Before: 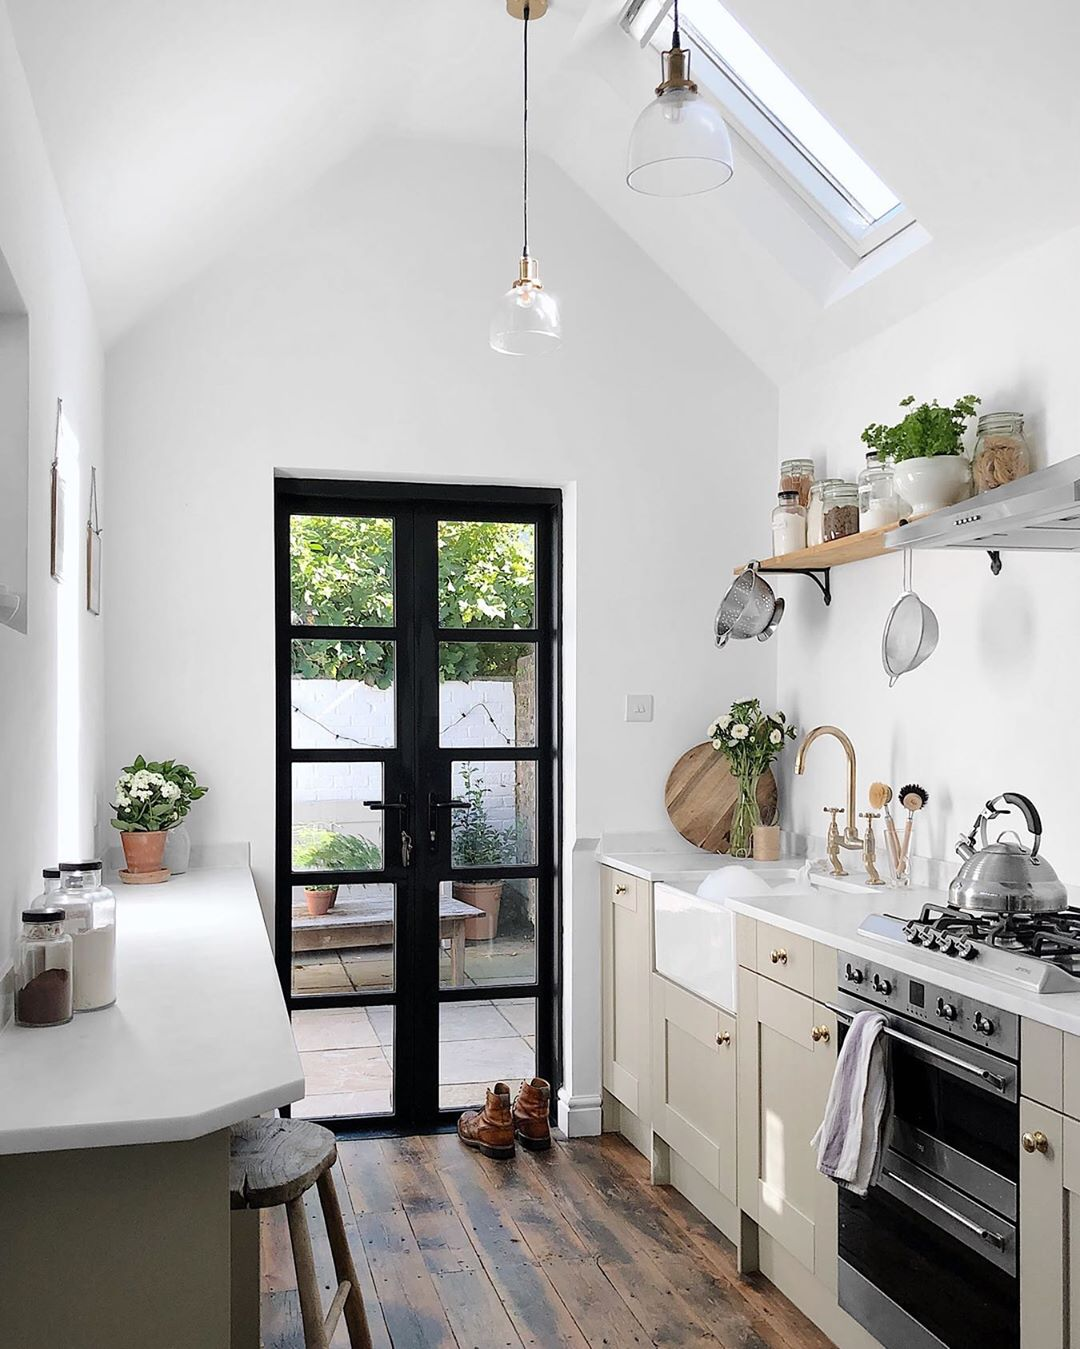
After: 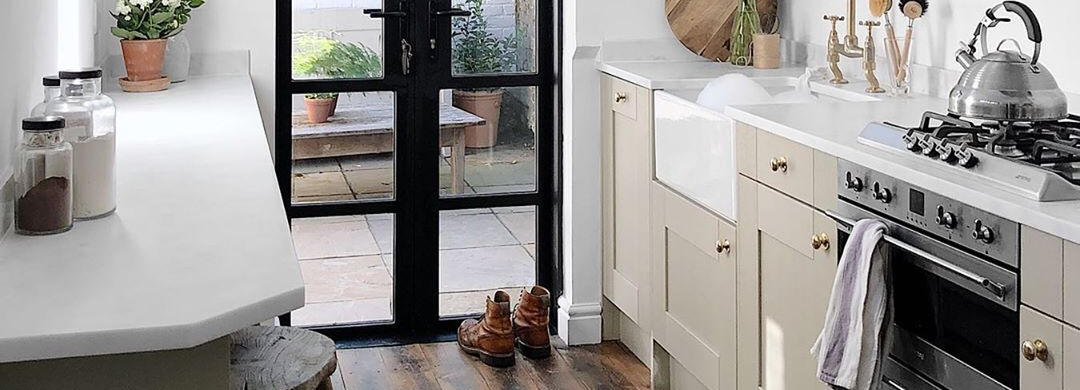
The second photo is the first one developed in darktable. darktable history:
crop and rotate: top 58.712%, bottom 12.322%
